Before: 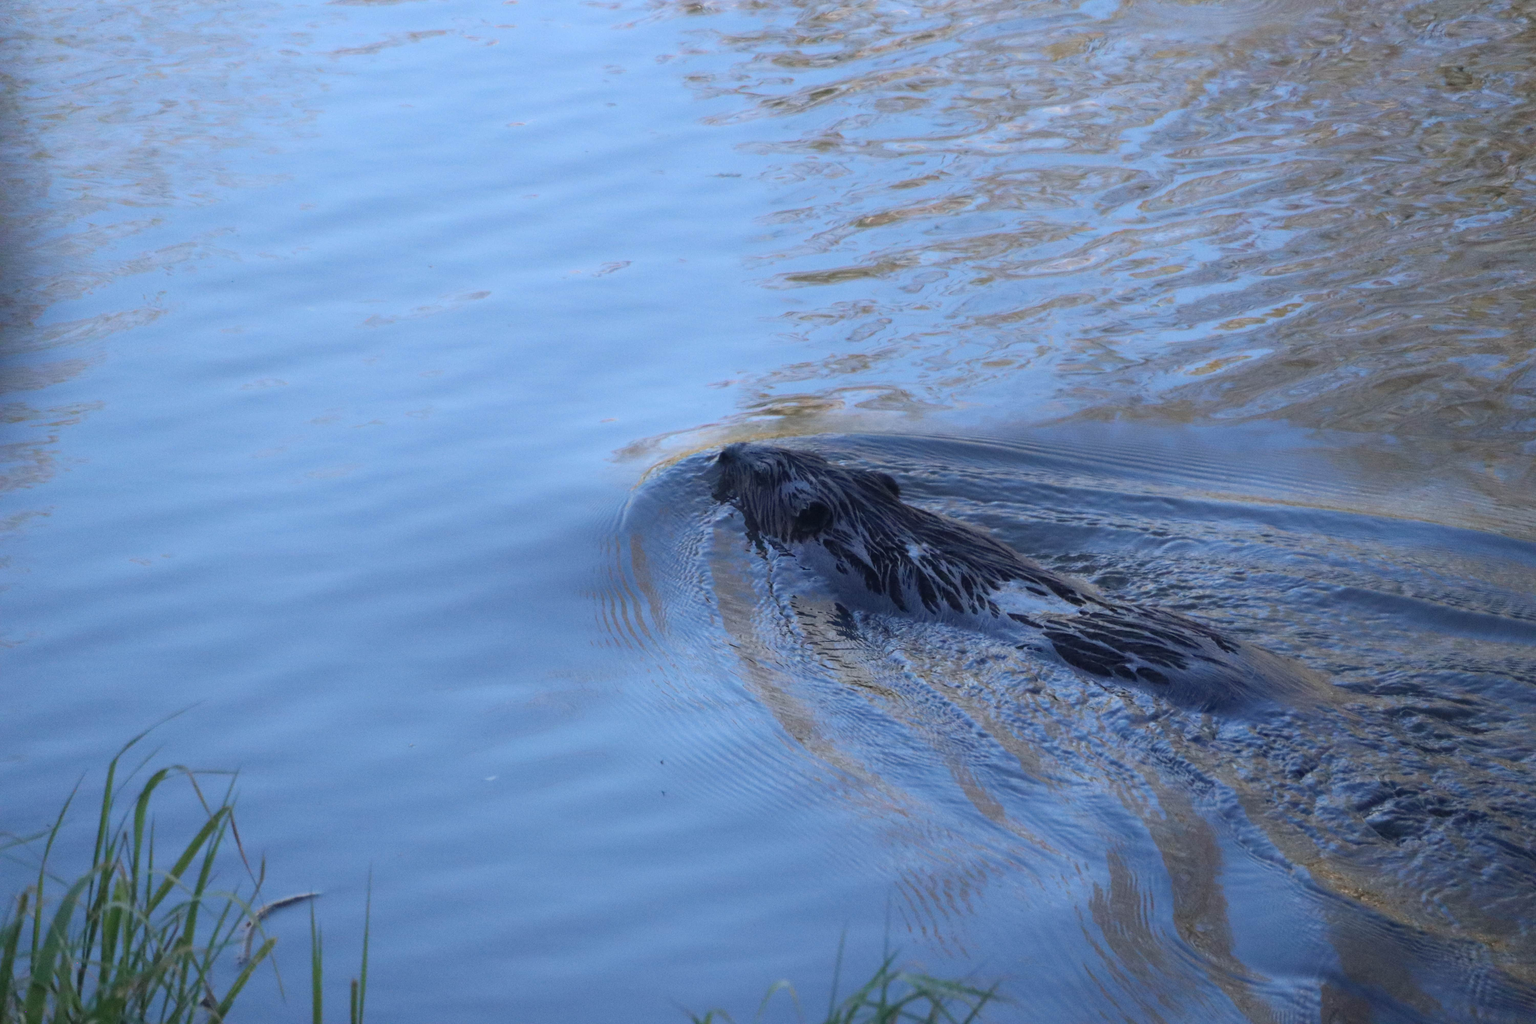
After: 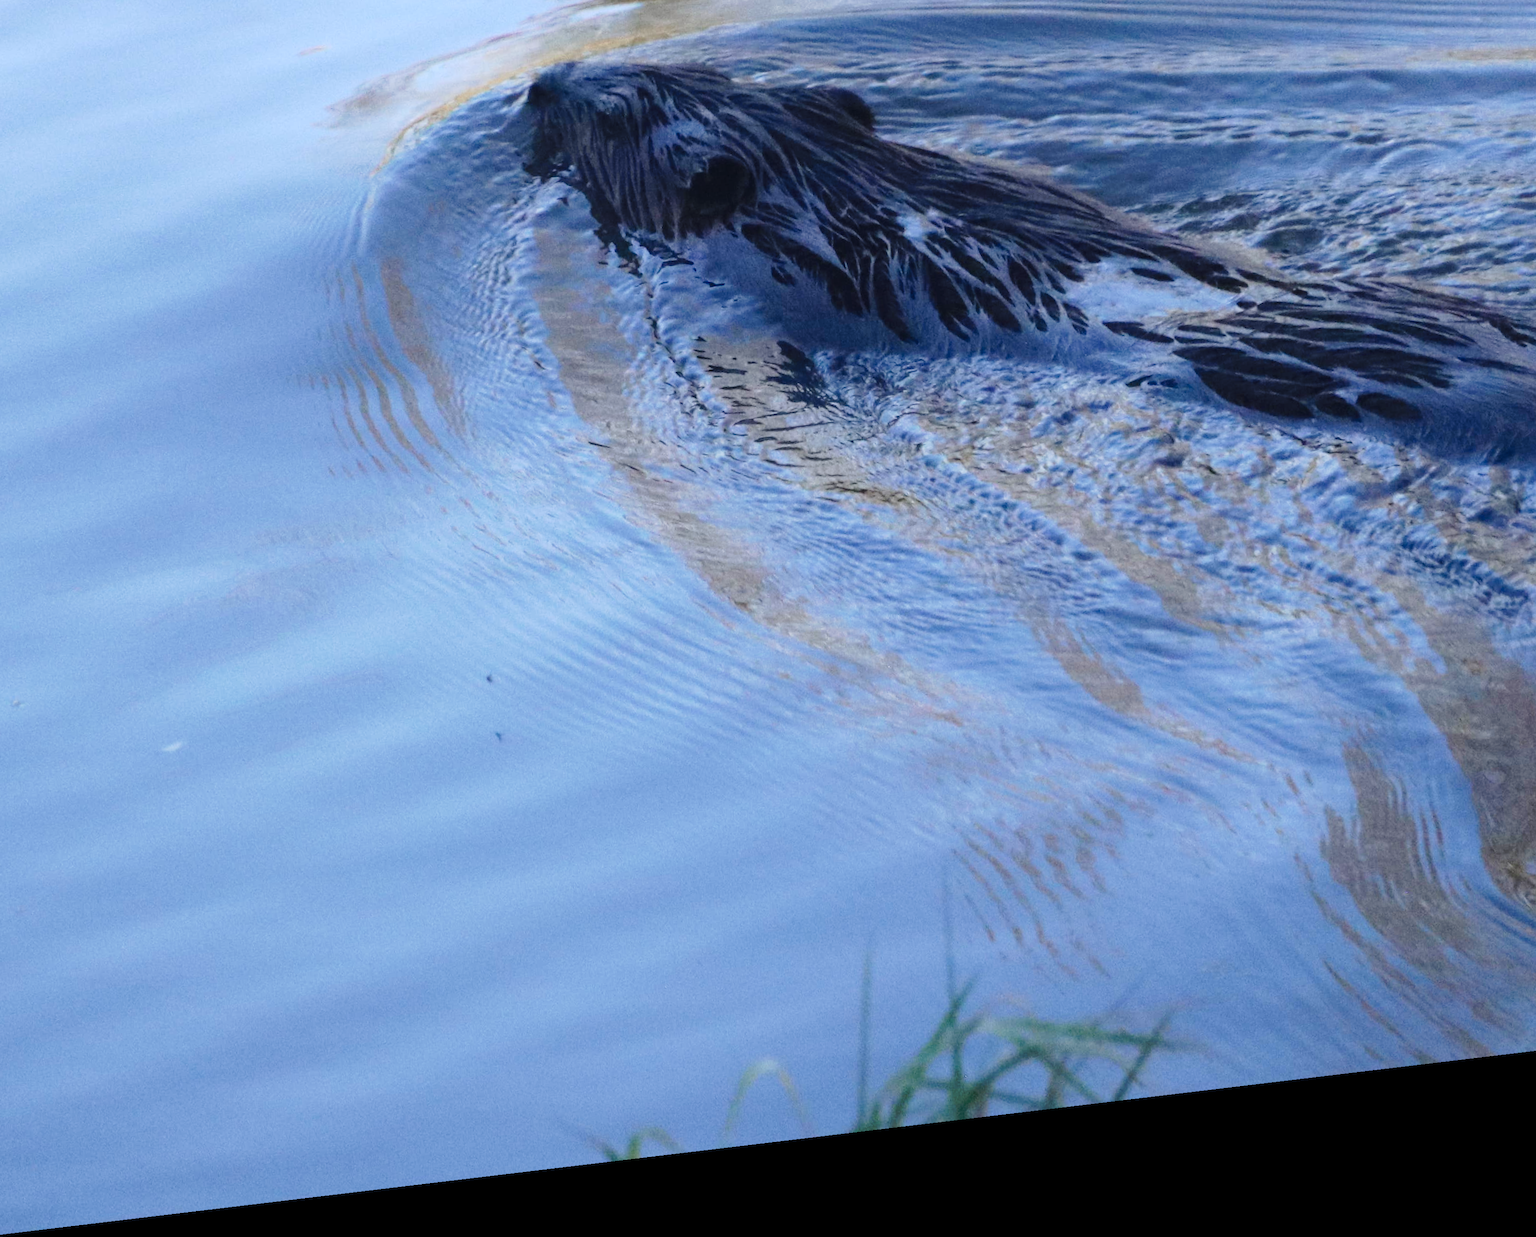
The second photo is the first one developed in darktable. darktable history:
rotate and perspective: rotation -6.83°, automatic cropping off
tone curve: curves: ch0 [(0, 0) (0.003, 0.008) (0.011, 0.017) (0.025, 0.027) (0.044, 0.043) (0.069, 0.059) (0.1, 0.086) (0.136, 0.112) (0.177, 0.152) (0.224, 0.203) (0.277, 0.277) (0.335, 0.346) (0.399, 0.439) (0.468, 0.527) (0.543, 0.613) (0.623, 0.693) (0.709, 0.787) (0.801, 0.863) (0.898, 0.927) (1, 1)], preserve colors none
exposure: exposure 0.2 EV, compensate highlight preservation false
crop: left 29.672%, top 41.786%, right 20.851%, bottom 3.487%
